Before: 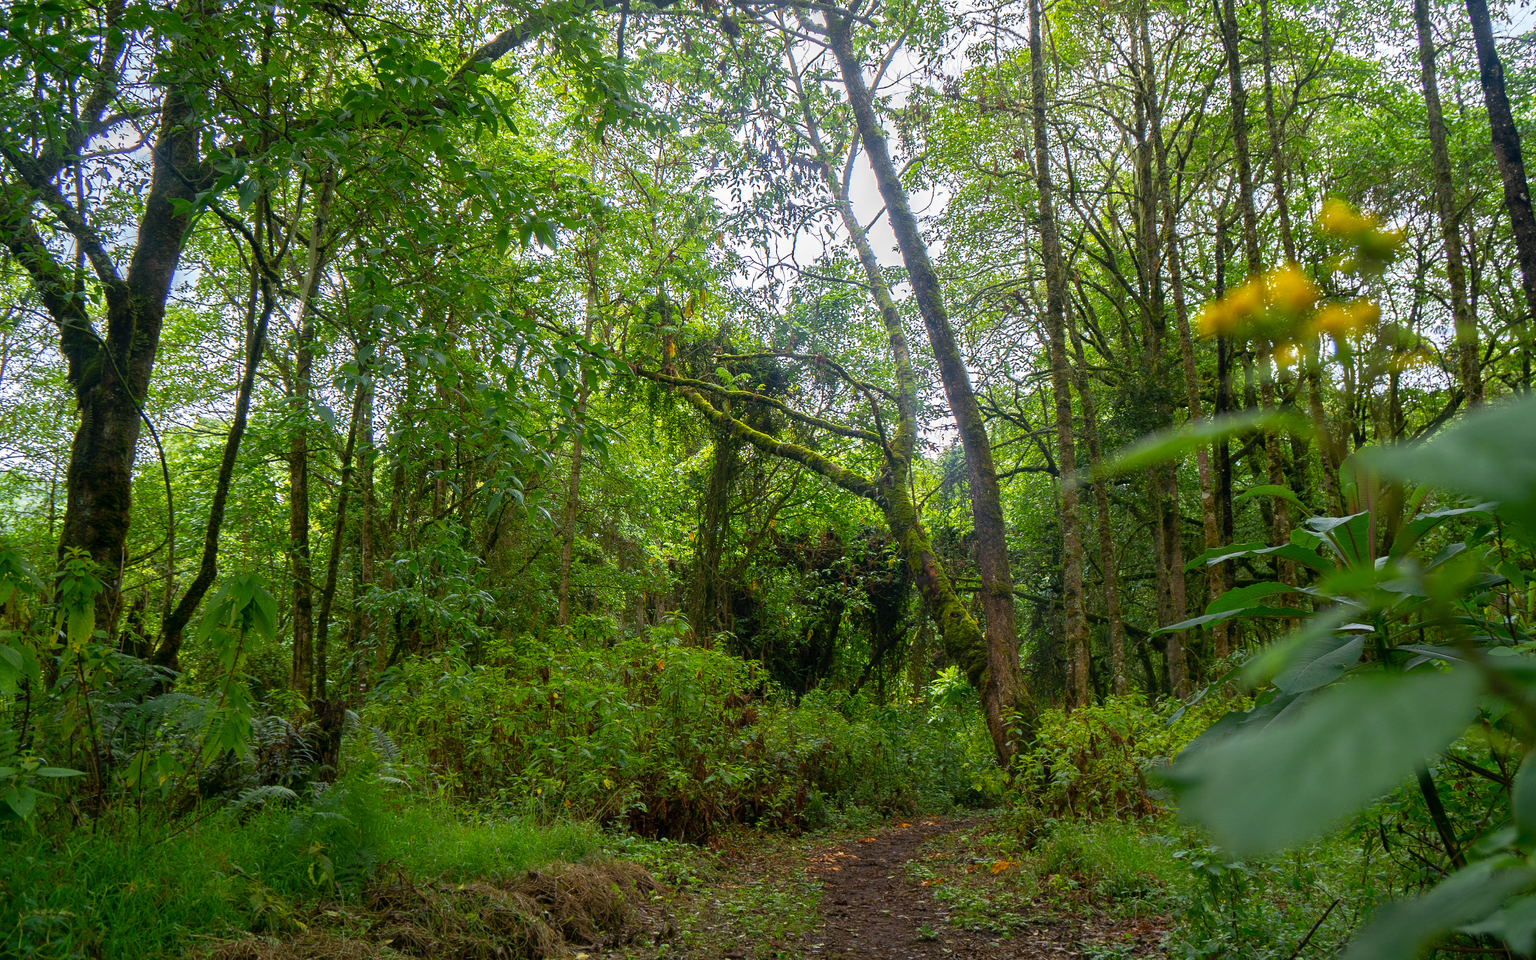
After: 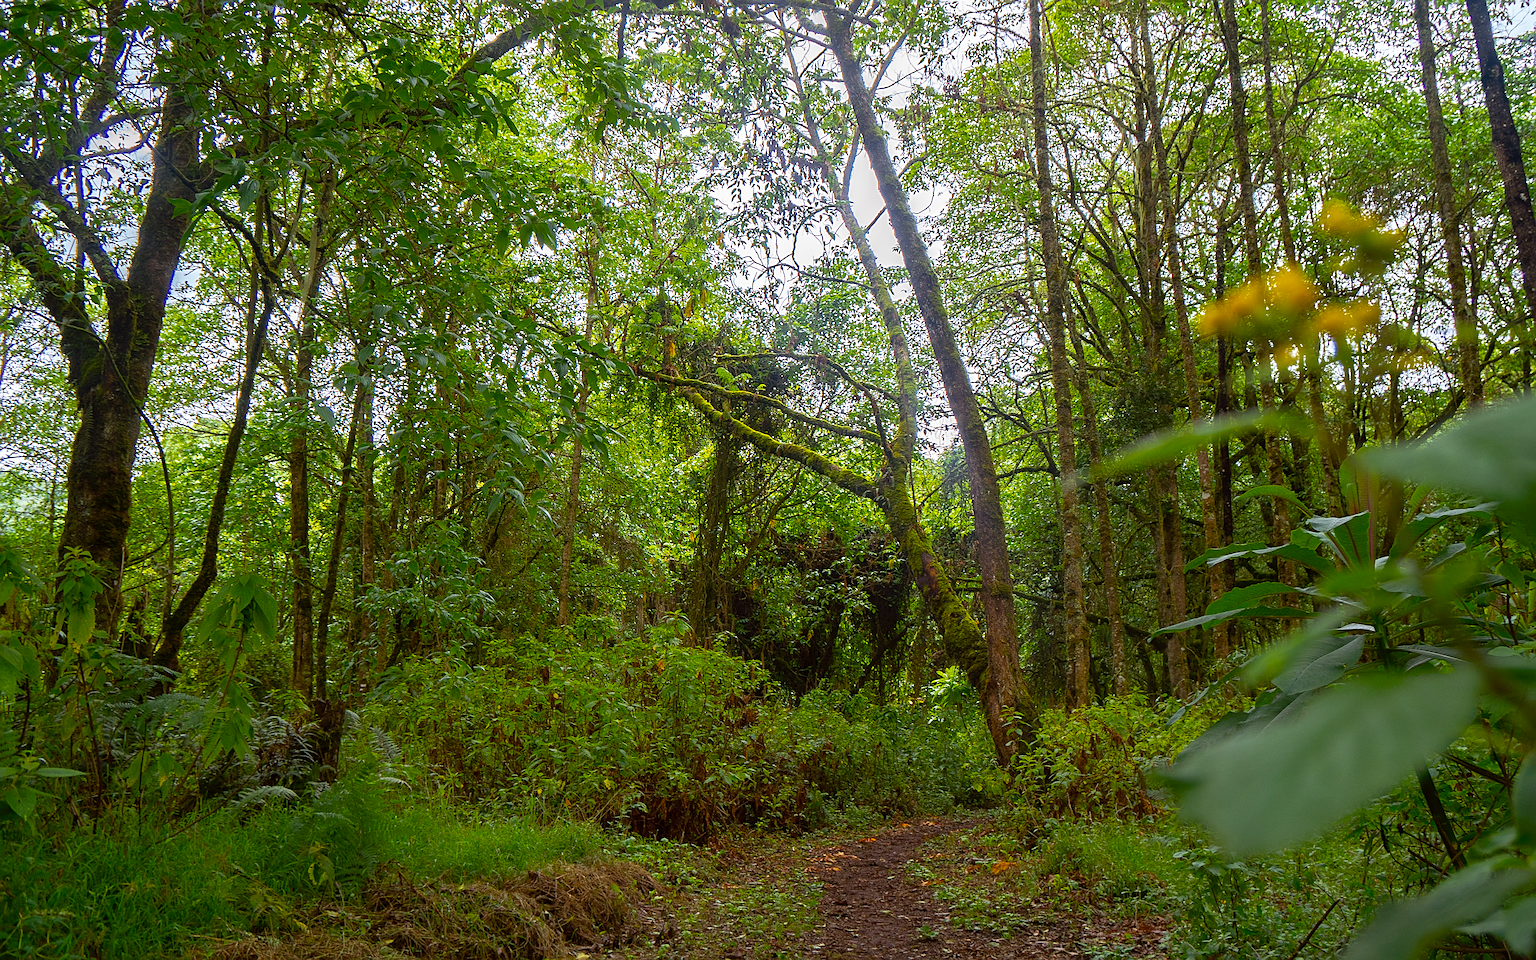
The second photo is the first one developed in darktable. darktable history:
sharpen: on, module defaults
color balance rgb: perceptual saturation grading › global saturation 8.89%, saturation formula JzAzBz (2021)
color balance: mode lift, gamma, gain (sRGB), lift [1, 1.049, 1, 1]
